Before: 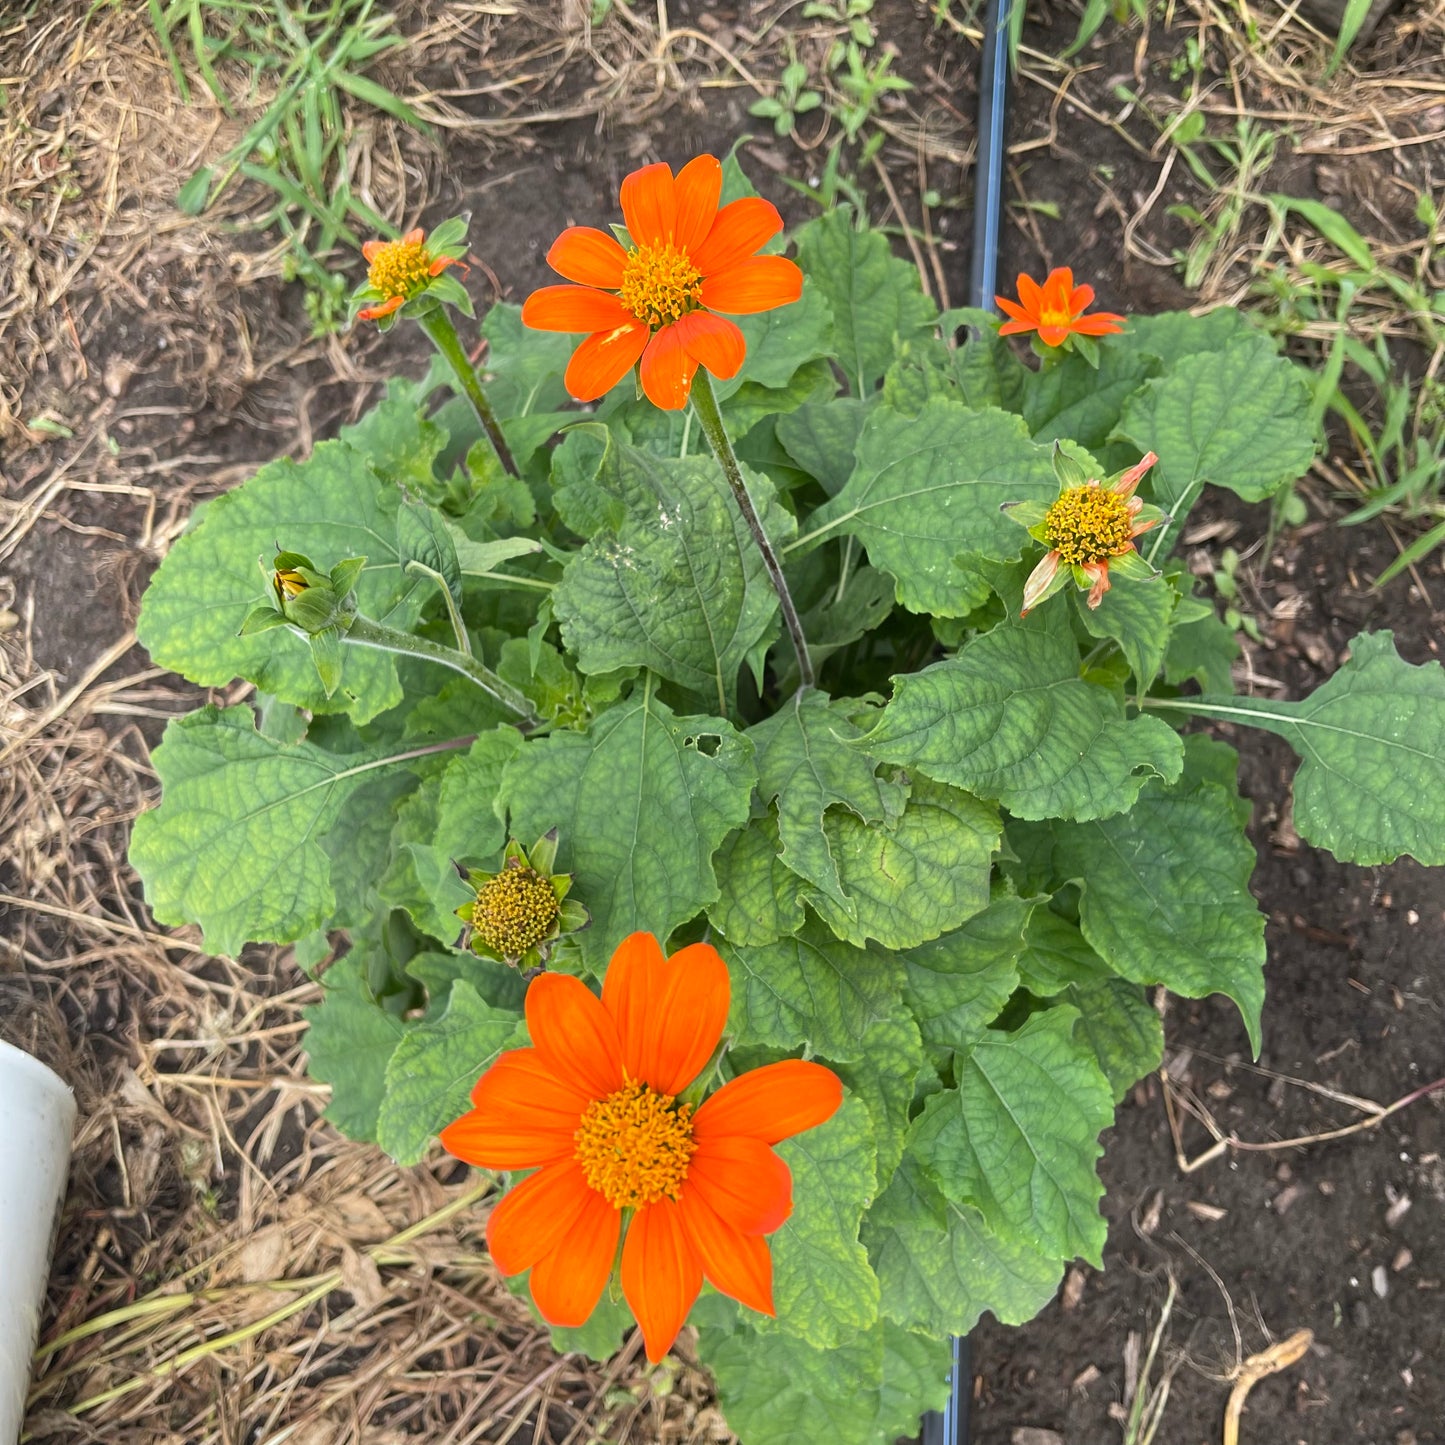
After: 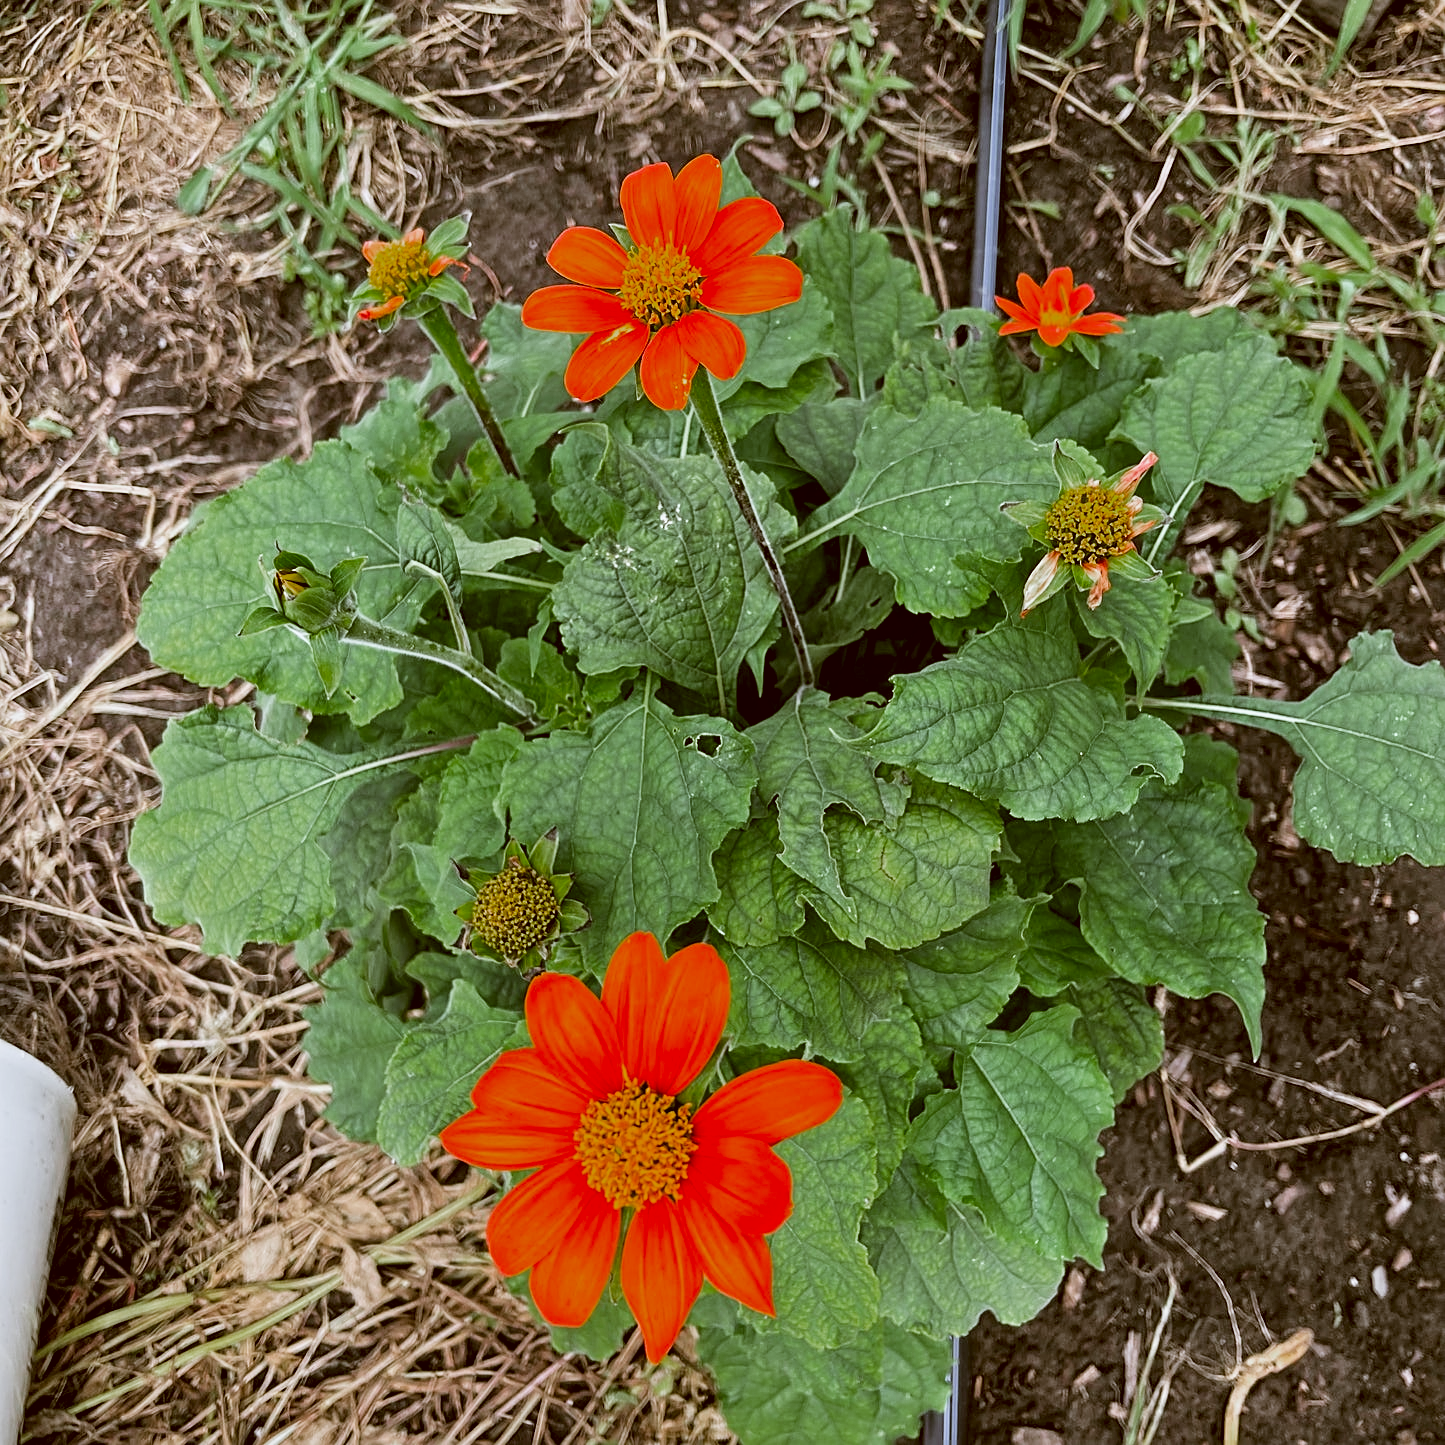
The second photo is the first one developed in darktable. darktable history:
white balance: red 0.974, blue 1.044
local contrast: mode bilateral grid, contrast 30, coarseness 25, midtone range 0.2
tone equalizer: -8 EV 0.06 EV, smoothing diameter 25%, edges refinement/feathering 10, preserve details guided filter
sharpen: on, module defaults
color correction: highlights a* -0.482, highlights b* 0.161, shadows a* 4.66, shadows b* 20.72
color zones: curves: ch0 [(0, 0.48) (0.209, 0.398) (0.305, 0.332) (0.429, 0.493) (0.571, 0.5) (0.714, 0.5) (0.857, 0.5) (1, 0.48)]; ch1 [(0, 0.633) (0.143, 0.586) (0.286, 0.489) (0.429, 0.448) (0.571, 0.31) (0.714, 0.335) (0.857, 0.492) (1, 0.633)]; ch2 [(0, 0.448) (0.143, 0.498) (0.286, 0.5) (0.429, 0.5) (0.571, 0.5) (0.714, 0.5) (0.857, 0.5) (1, 0.448)]
filmic rgb: black relative exposure -5 EV, white relative exposure 3.5 EV, hardness 3.19, contrast 1.2, highlights saturation mix -50%
color calibration: illuminant as shot in camera, x 0.358, y 0.373, temperature 4628.91 K
